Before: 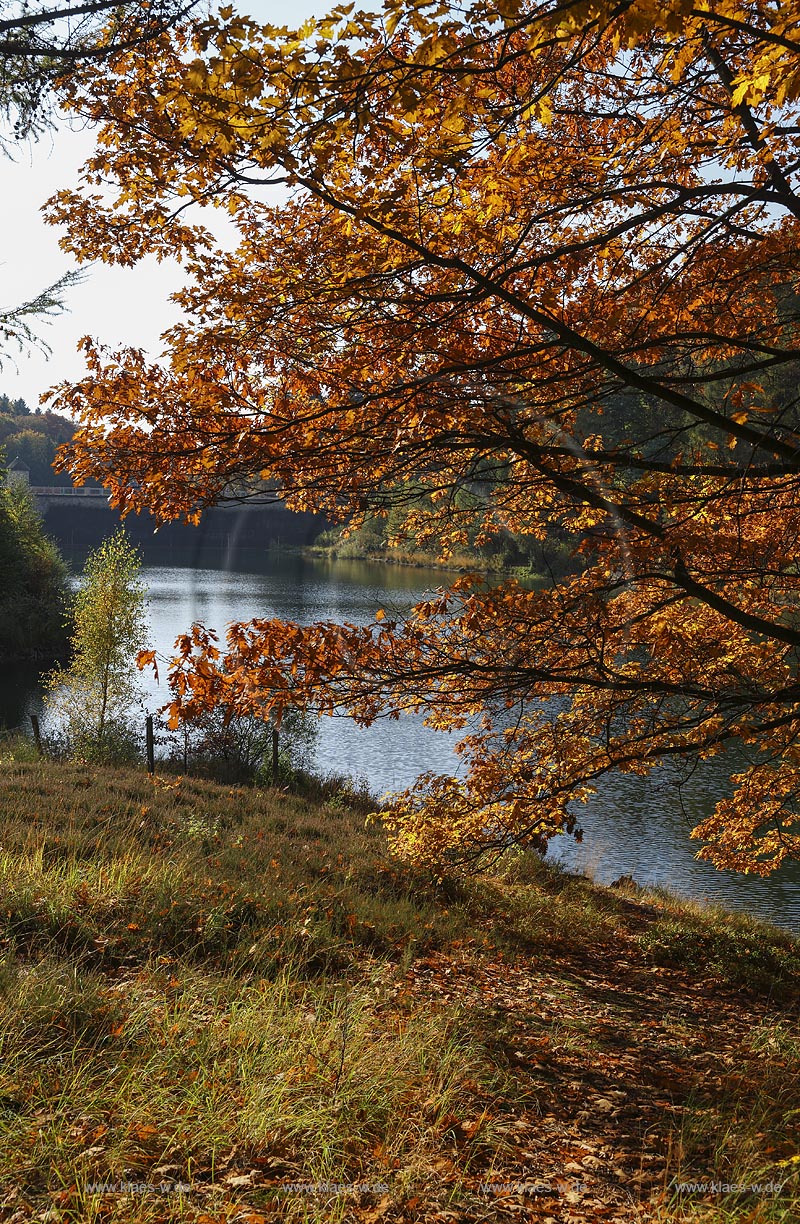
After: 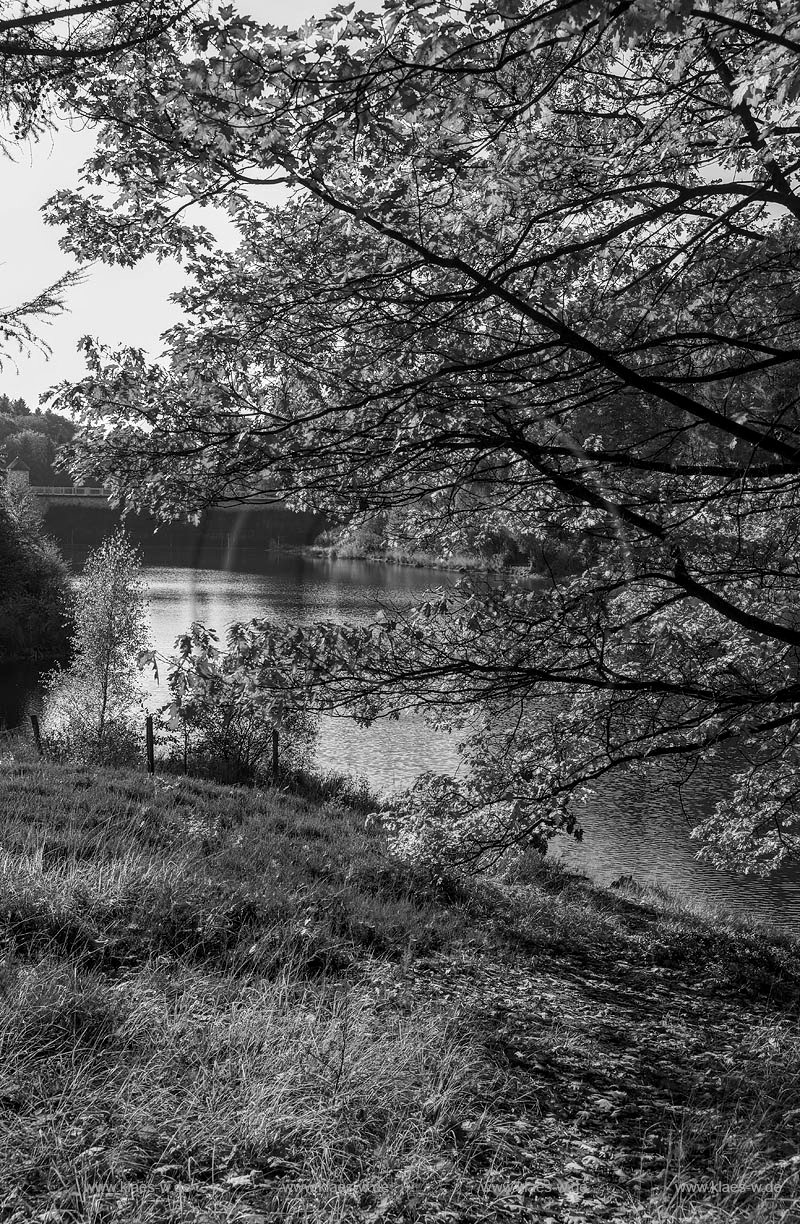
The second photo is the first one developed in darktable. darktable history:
monochrome: on, module defaults
local contrast: on, module defaults
